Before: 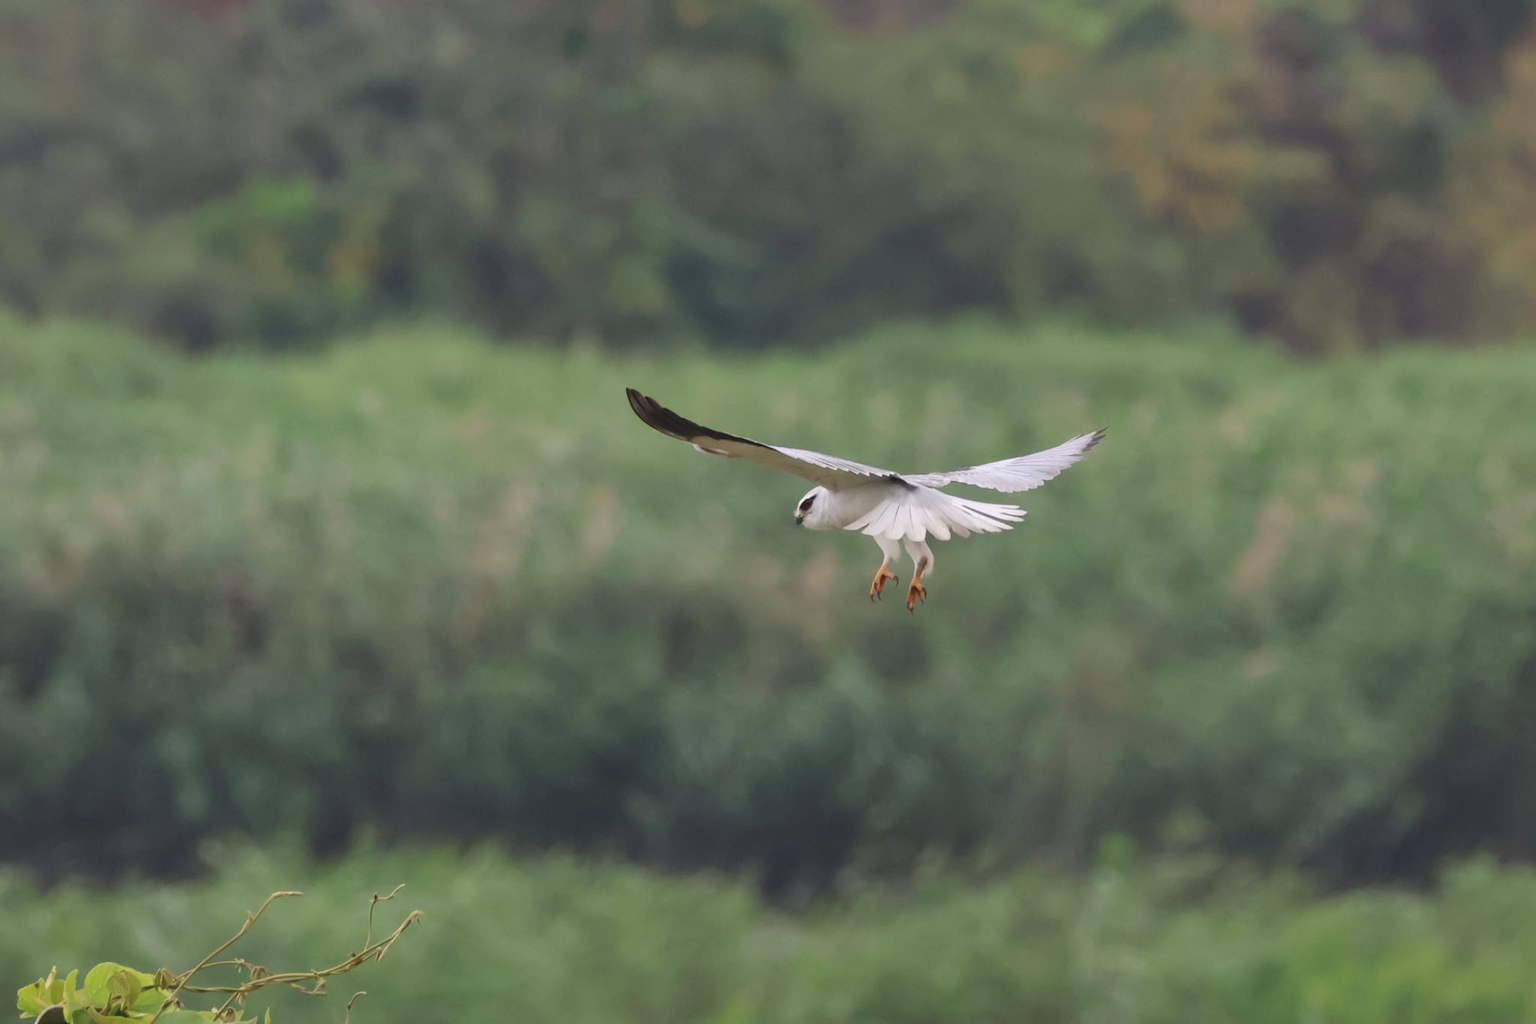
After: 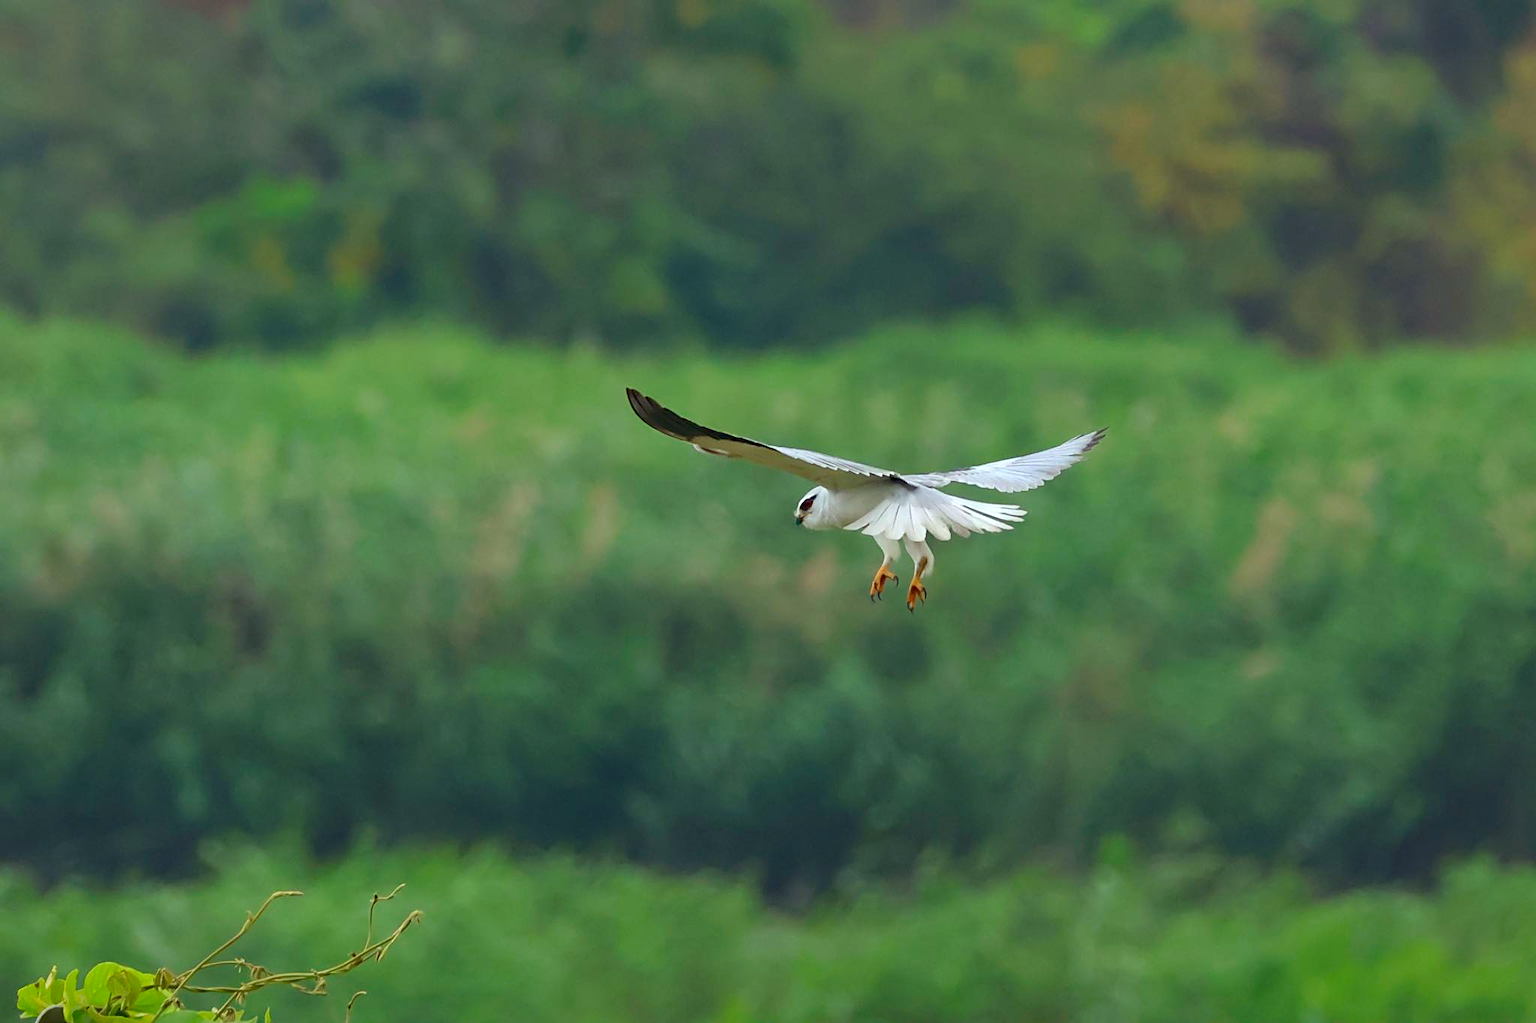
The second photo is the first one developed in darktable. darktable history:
haze removal: compatibility mode true, adaptive false
color correction: highlights a* -7.55, highlights b* 1.42, shadows a* -3.16, saturation 1.42
sharpen: on, module defaults
